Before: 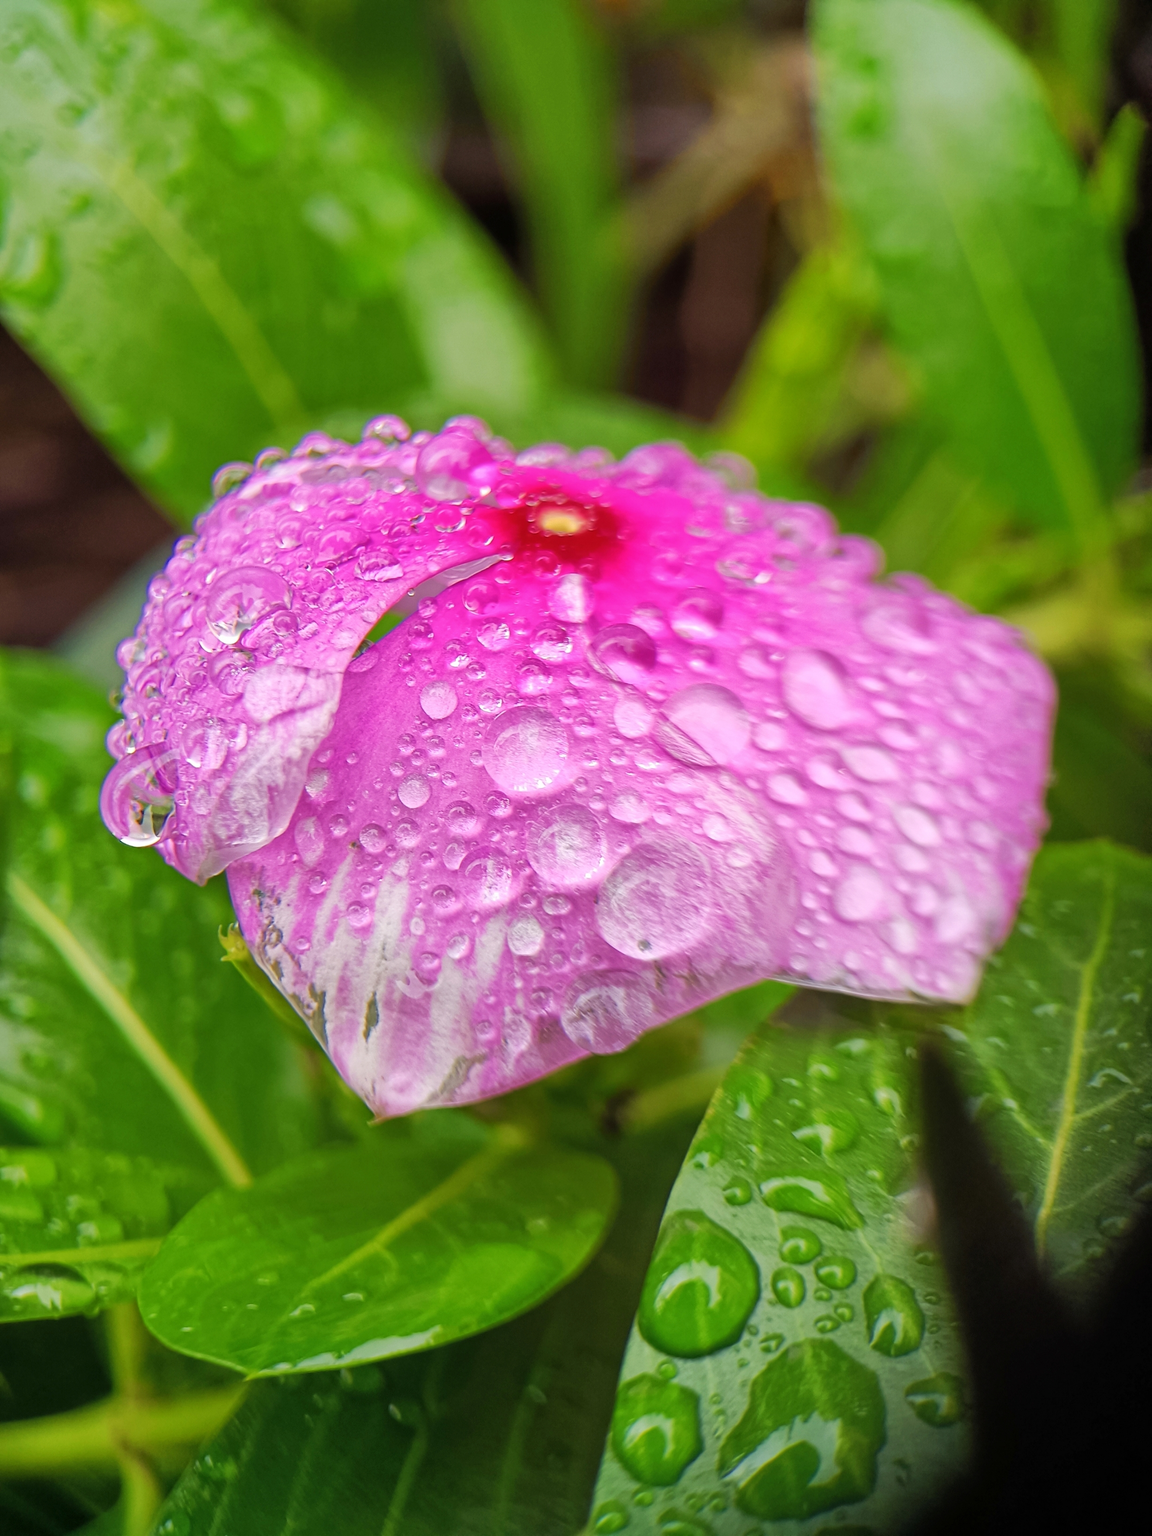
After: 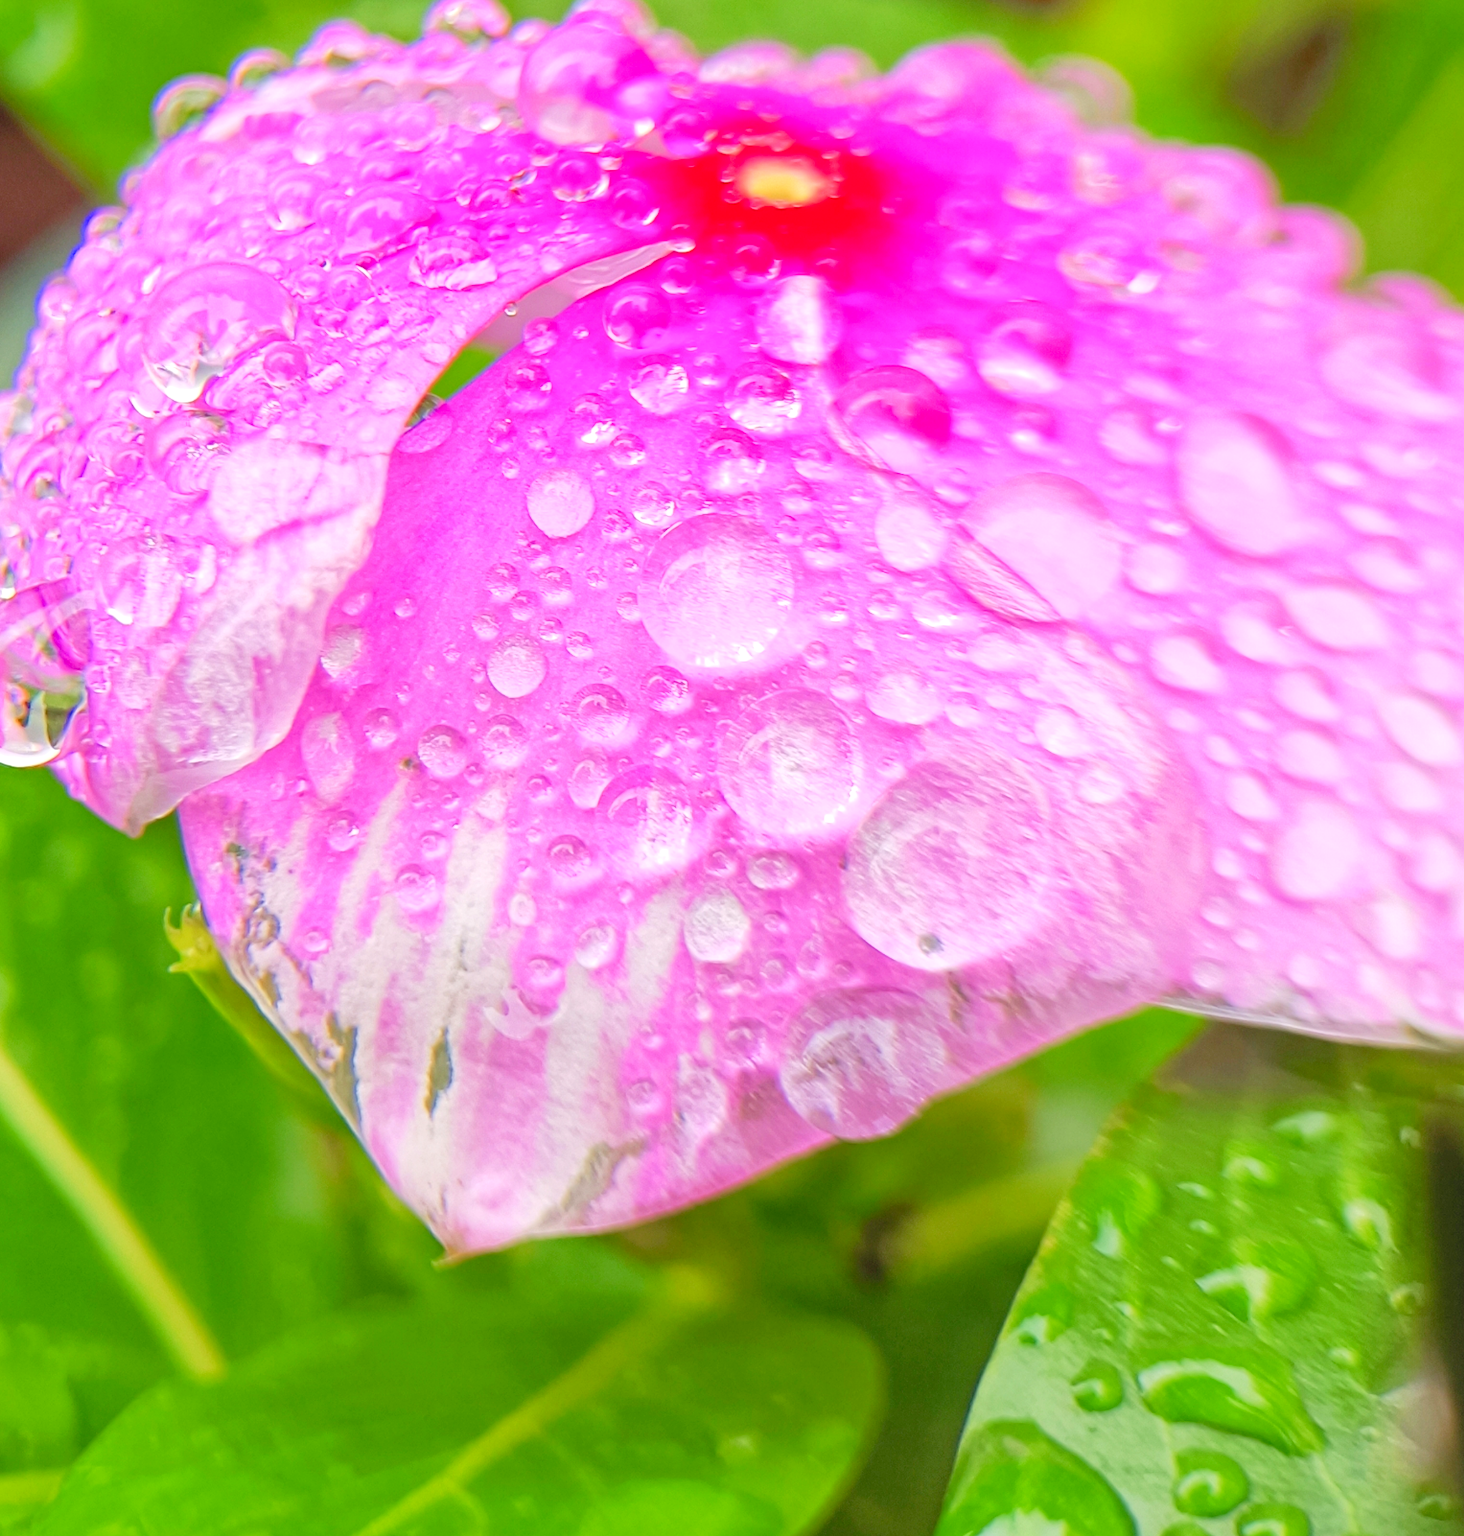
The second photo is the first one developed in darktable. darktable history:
levels: levels [0, 0.397, 0.955]
crop: left 11.058%, top 27.383%, right 18.245%, bottom 16.976%
